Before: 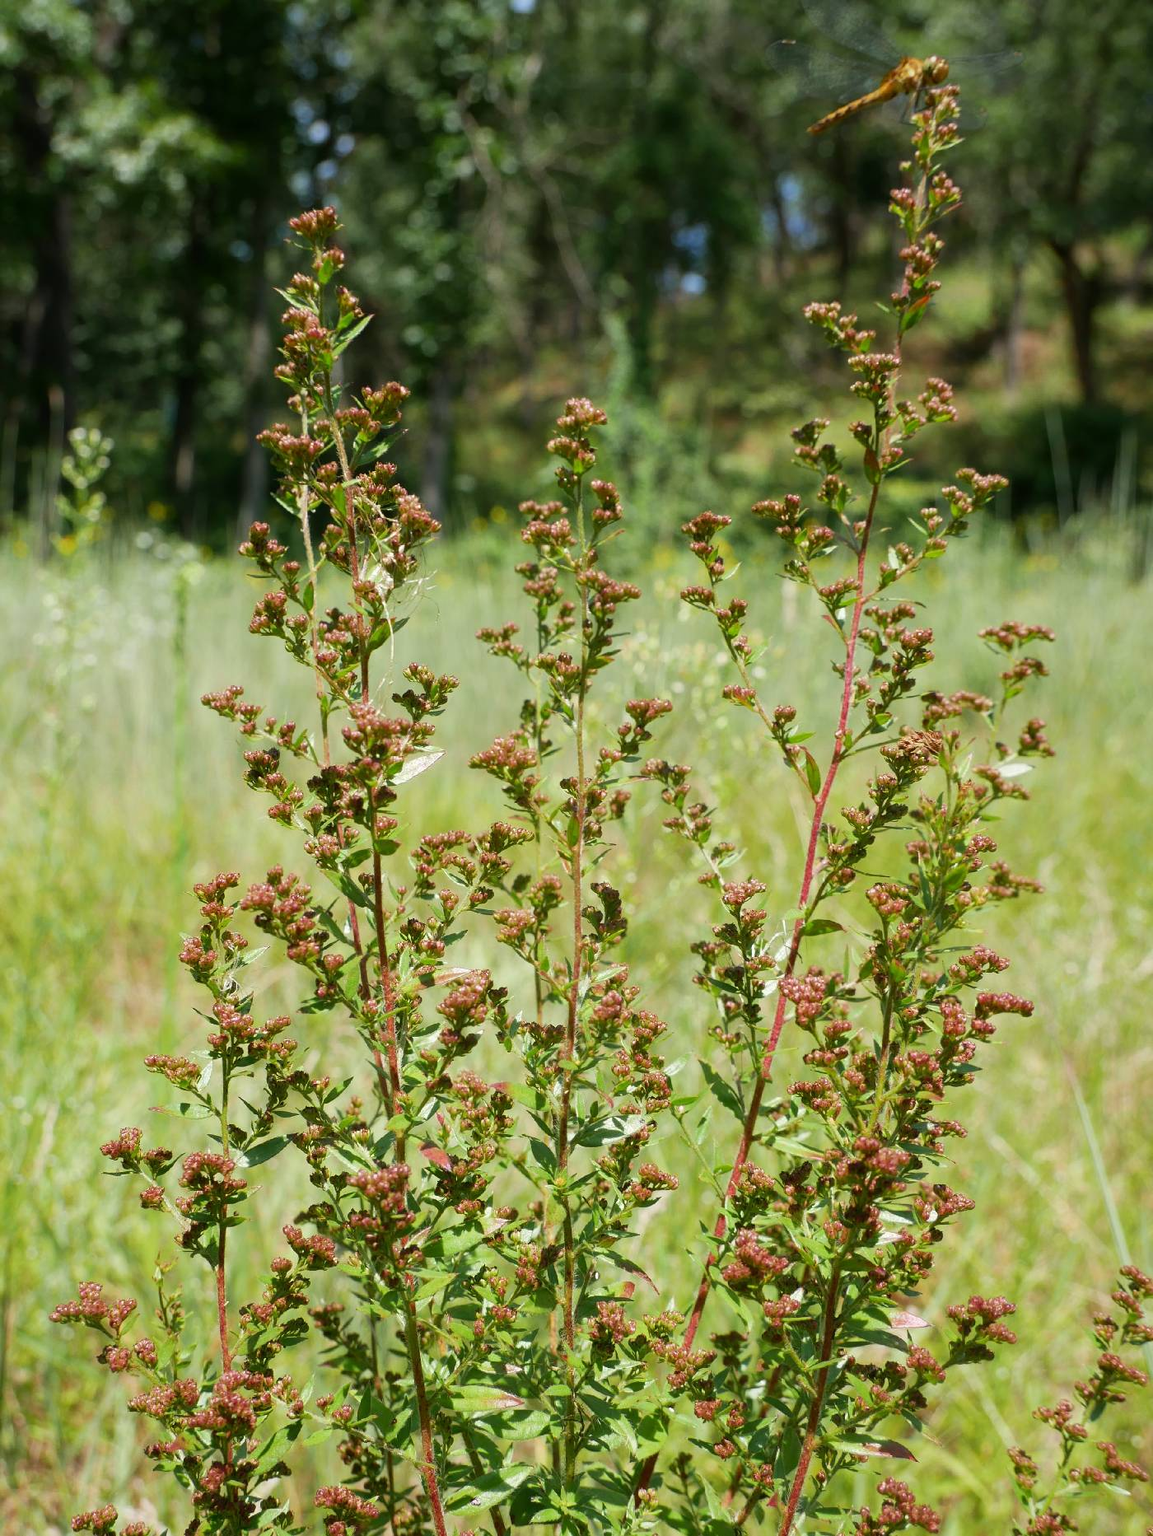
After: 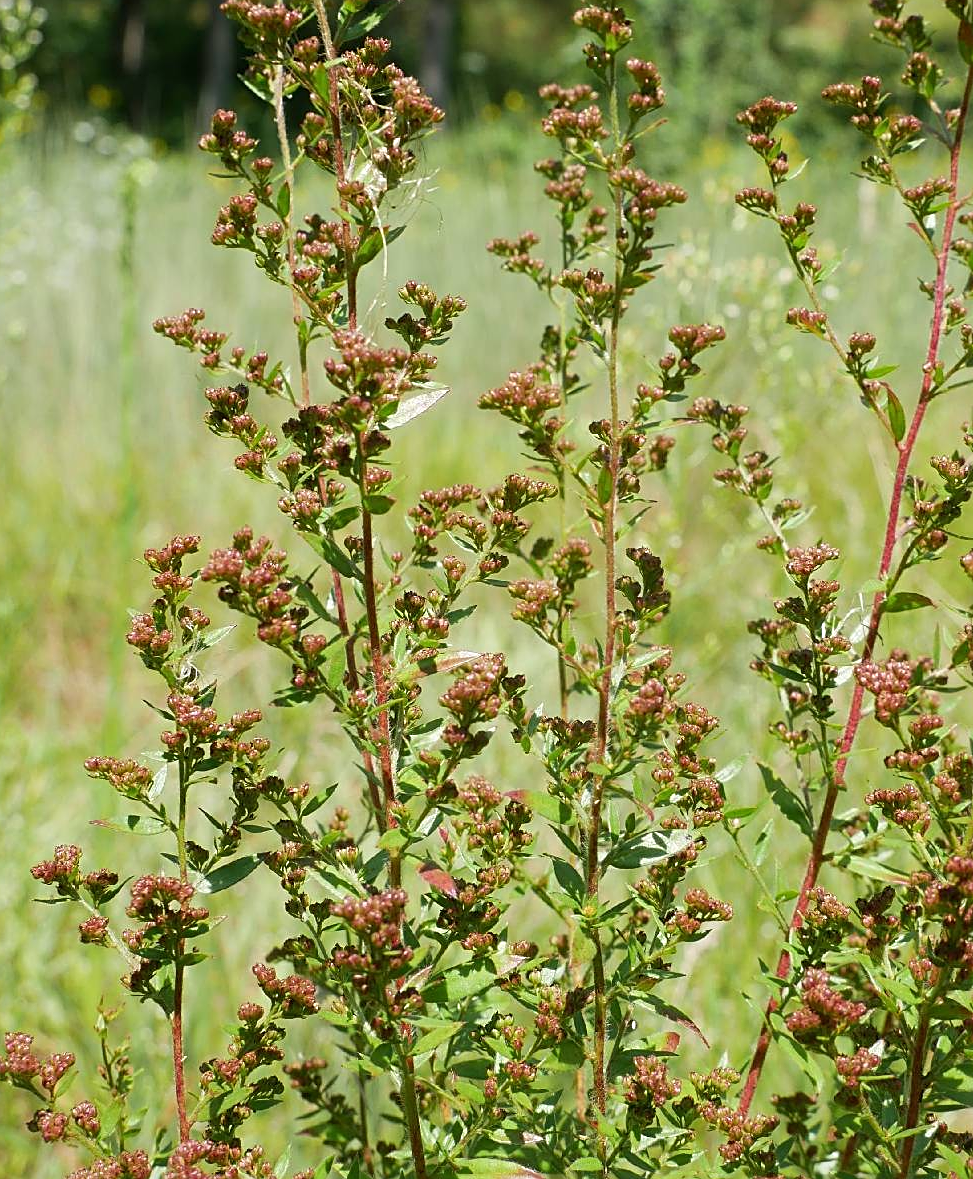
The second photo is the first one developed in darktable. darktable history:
sharpen: on, module defaults
crop: left 6.53%, top 28.143%, right 23.926%, bottom 8.625%
